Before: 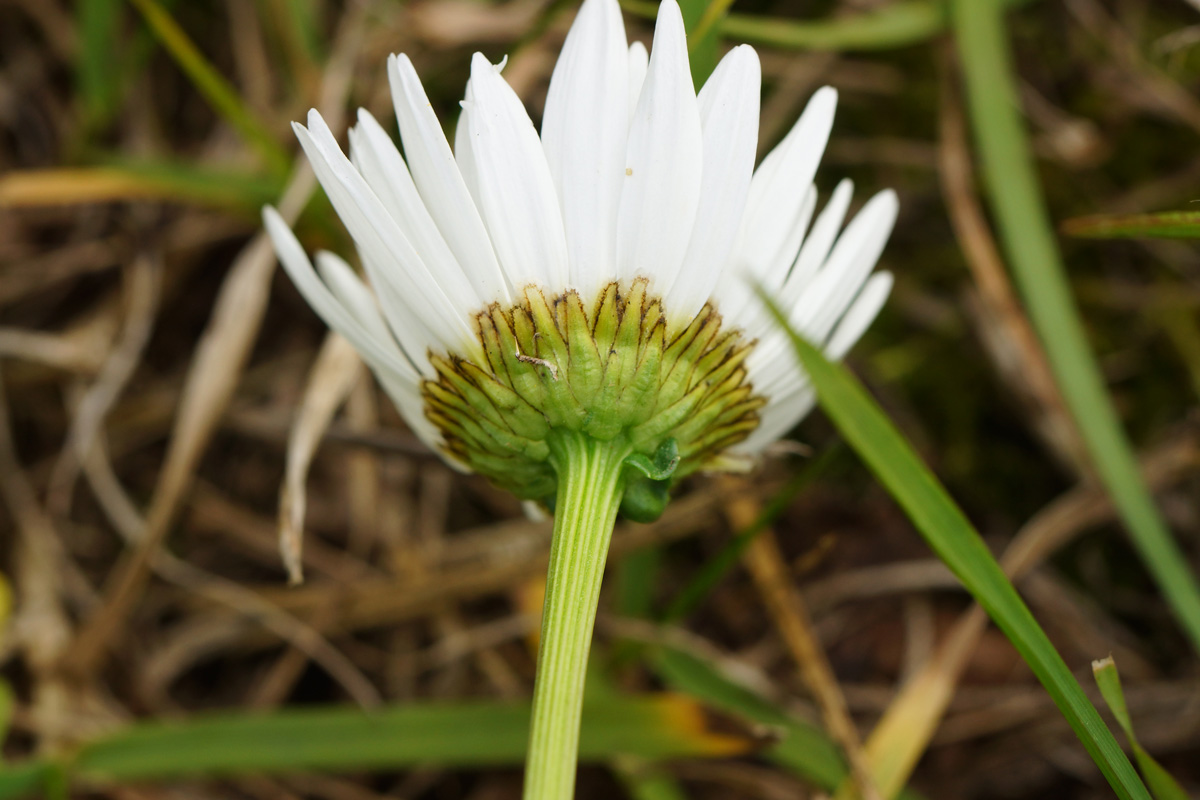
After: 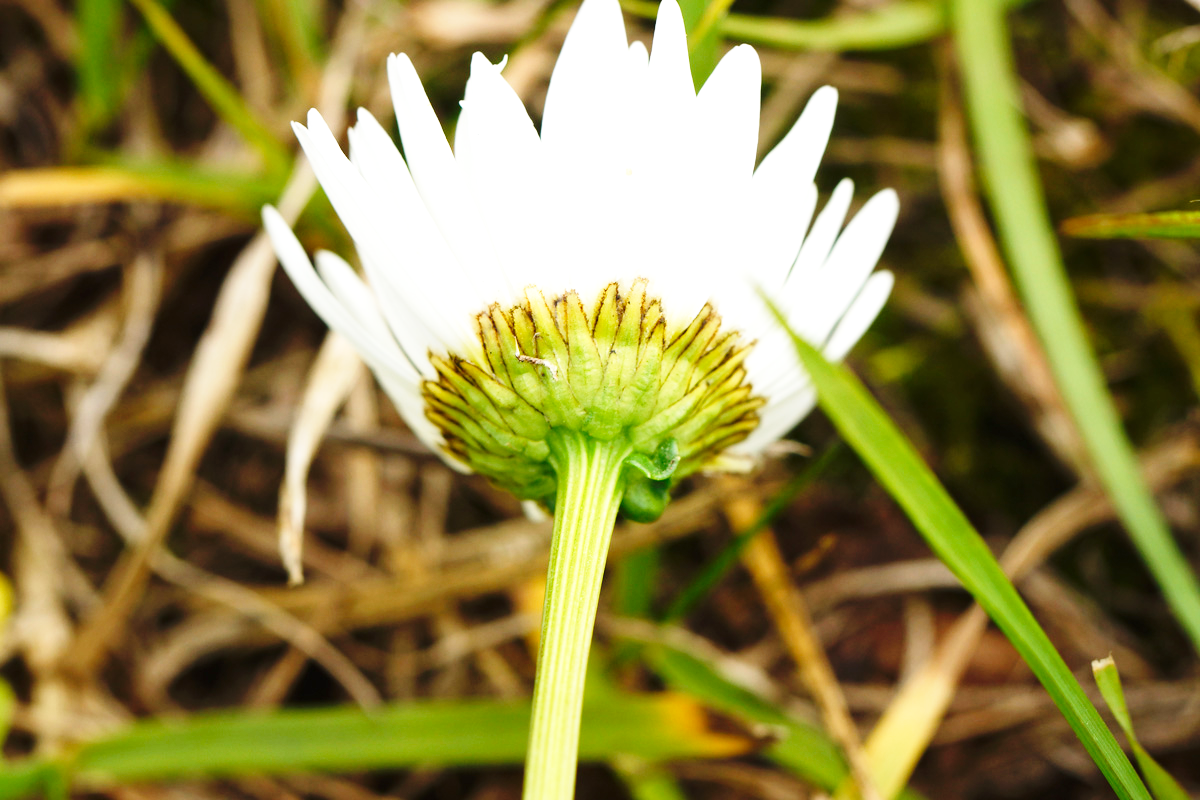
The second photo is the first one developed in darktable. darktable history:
base curve: curves: ch0 [(0, 0) (0.028, 0.03) (0.121, 0.232) (0.46, 0.748) (0.859, 0.968) (1, 1)], preserve colors none
exposure: exposure 0.559 EV, compensate highlight preservation false
